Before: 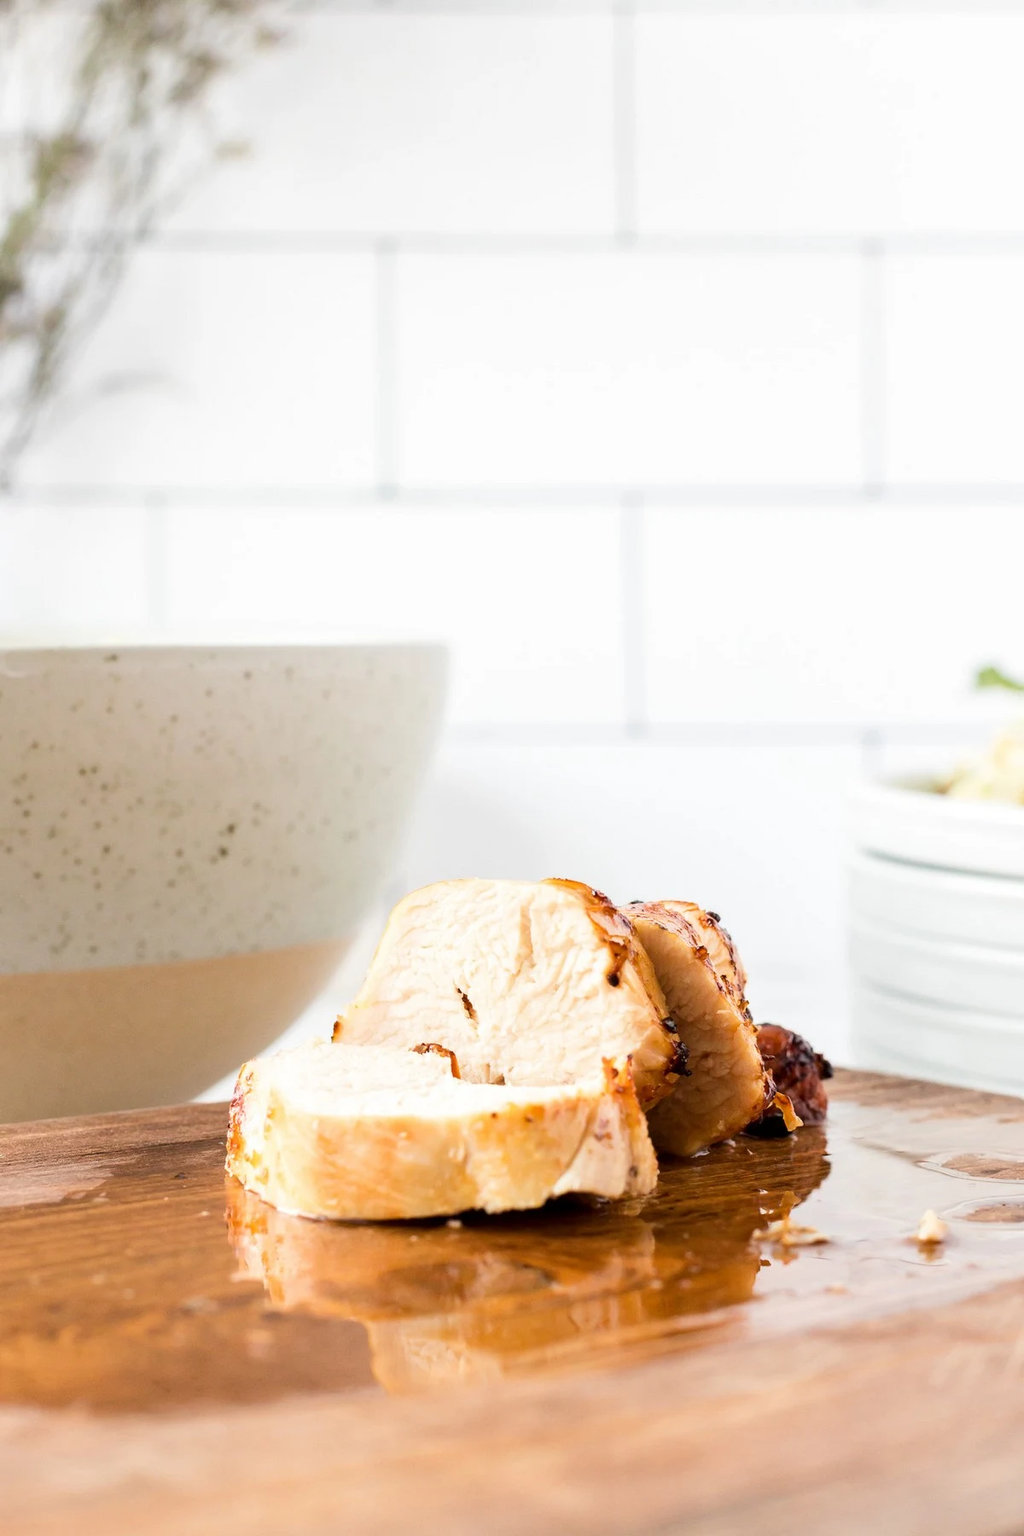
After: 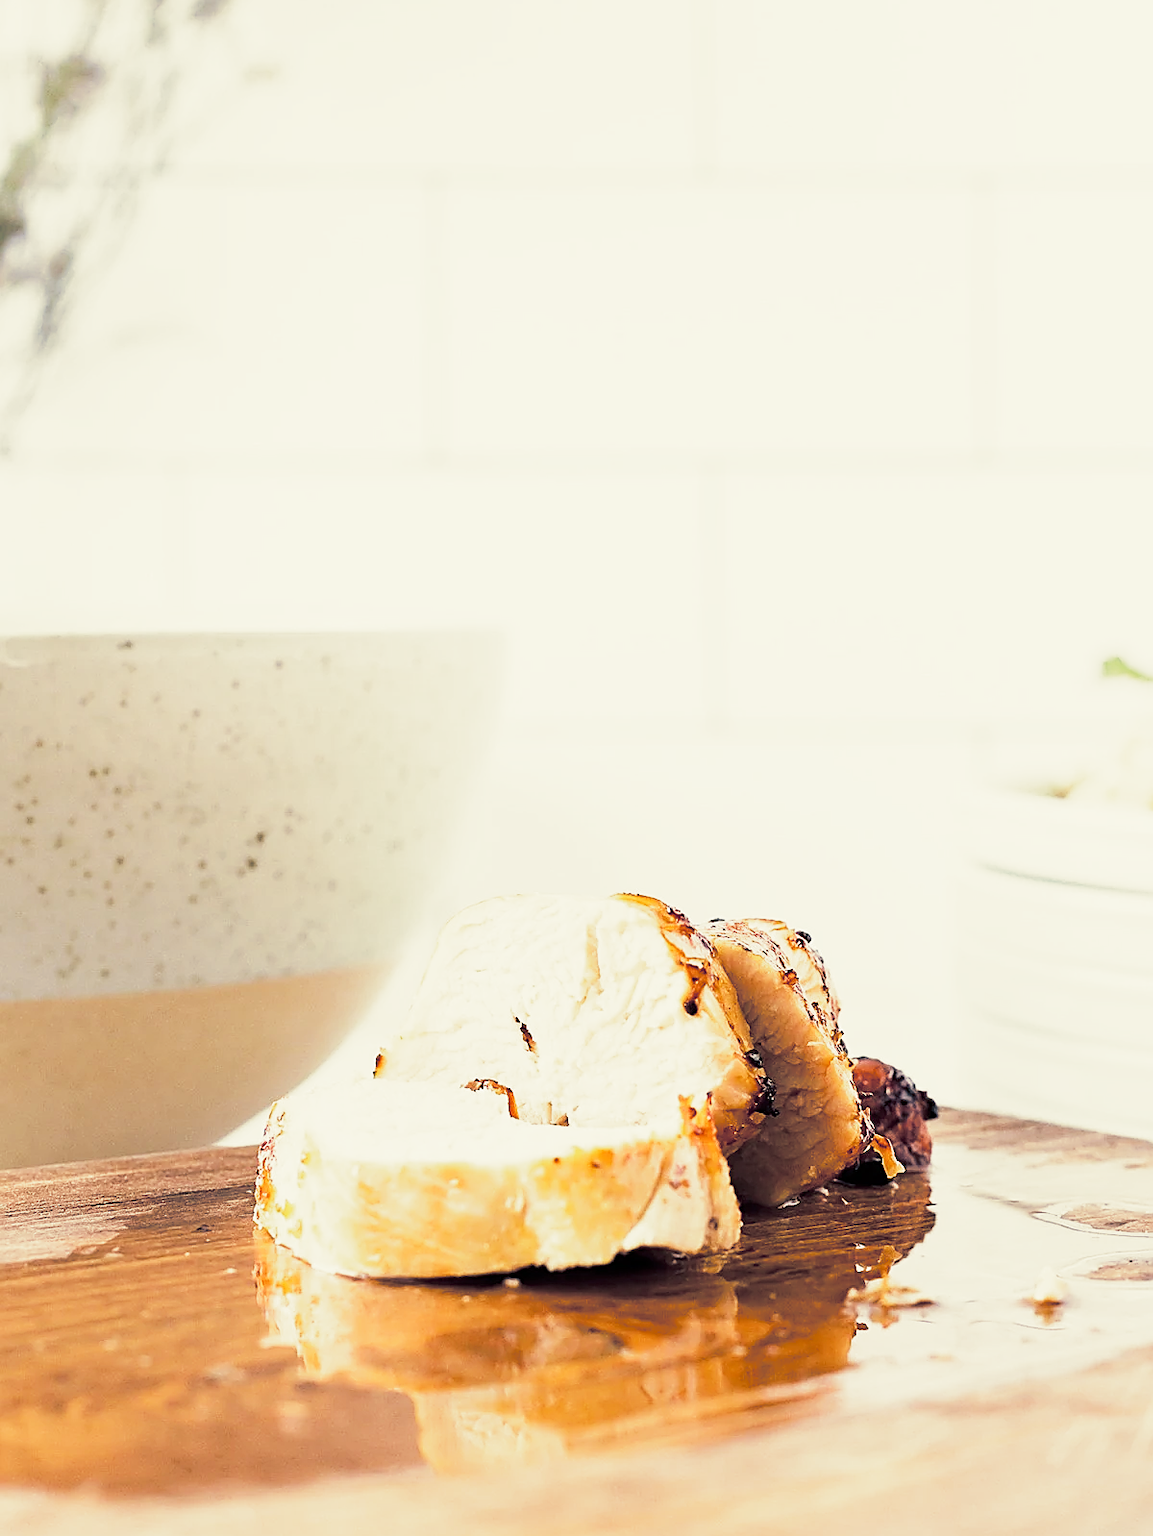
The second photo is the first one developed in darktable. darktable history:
sharpen: radius 1.685, amount 1.294
base curve: curves: ch0 [(0, 0) (0.088, 0.125) (0.176, 0.251) (0.354, 0.501) (0.613, 0.749) (1, 0.877)], preserve colors none
tone equalizer: -8 EV -0.55 EV
crop and rotate: top 5.609%, bottom 5.609%
split-toning: shadows › hue 216°, shadows › saturation 1, highlights › hue 57.6°, balance -33.4
